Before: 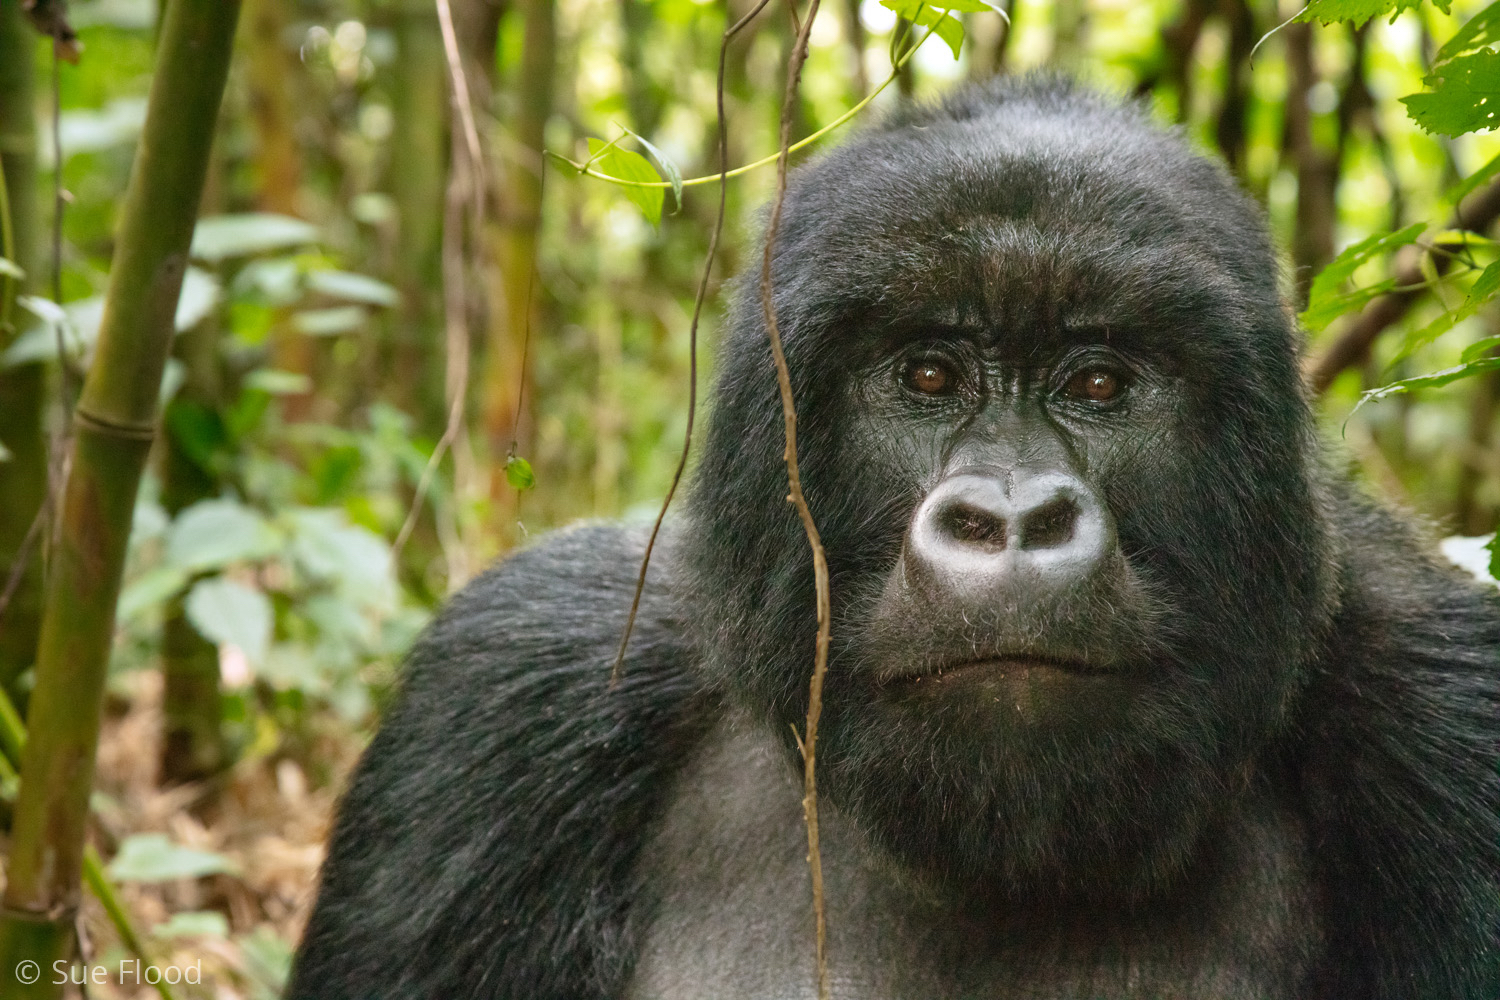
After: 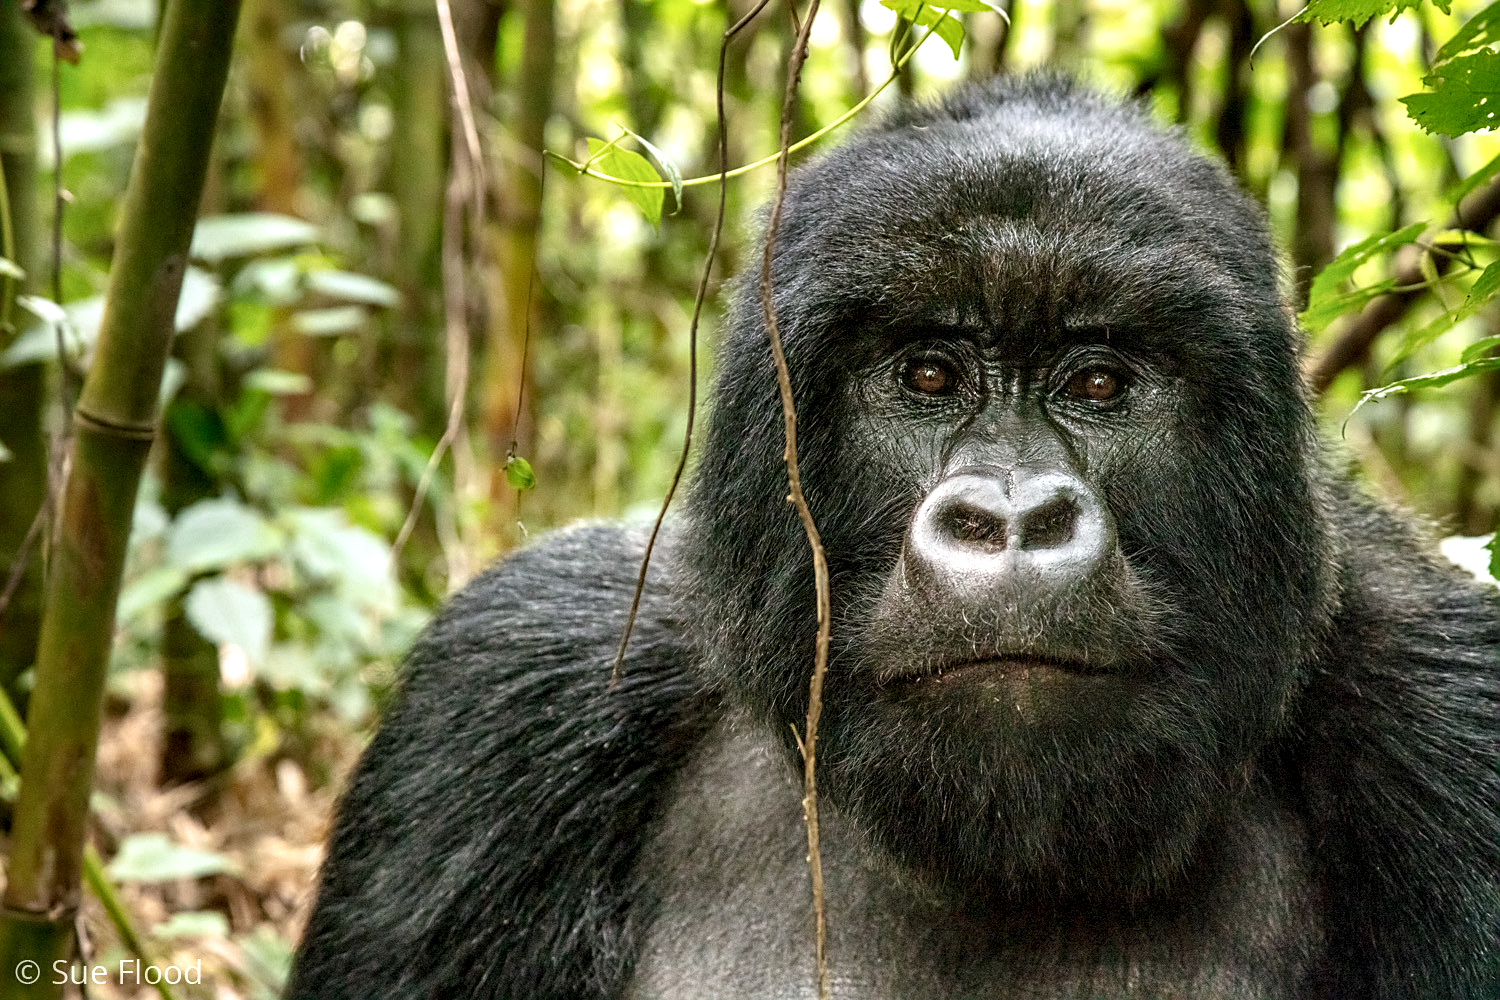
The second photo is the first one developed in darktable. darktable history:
local contrast: highlights 60%, shadows 60%, detail 160%
sharpen: on, module defaults
